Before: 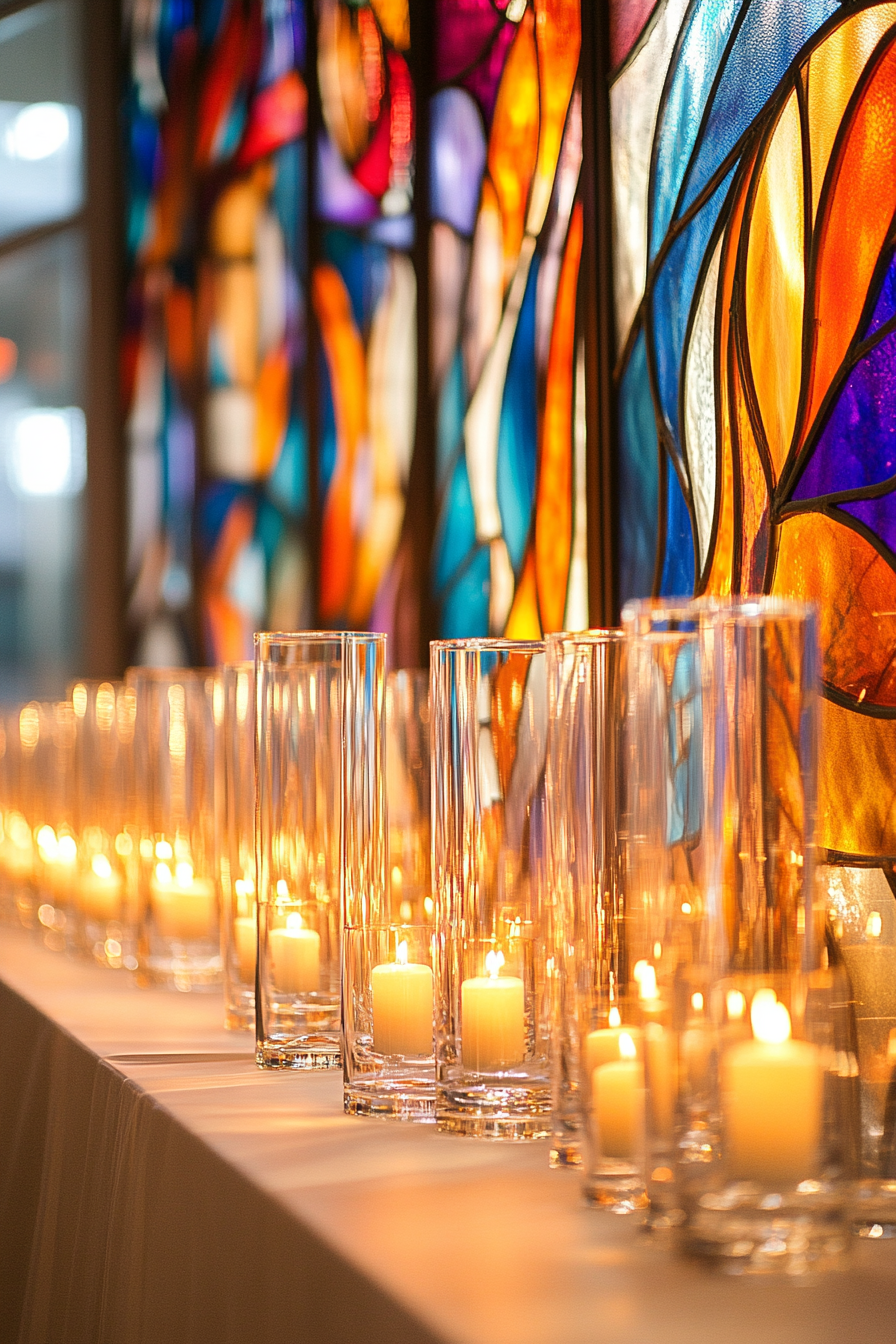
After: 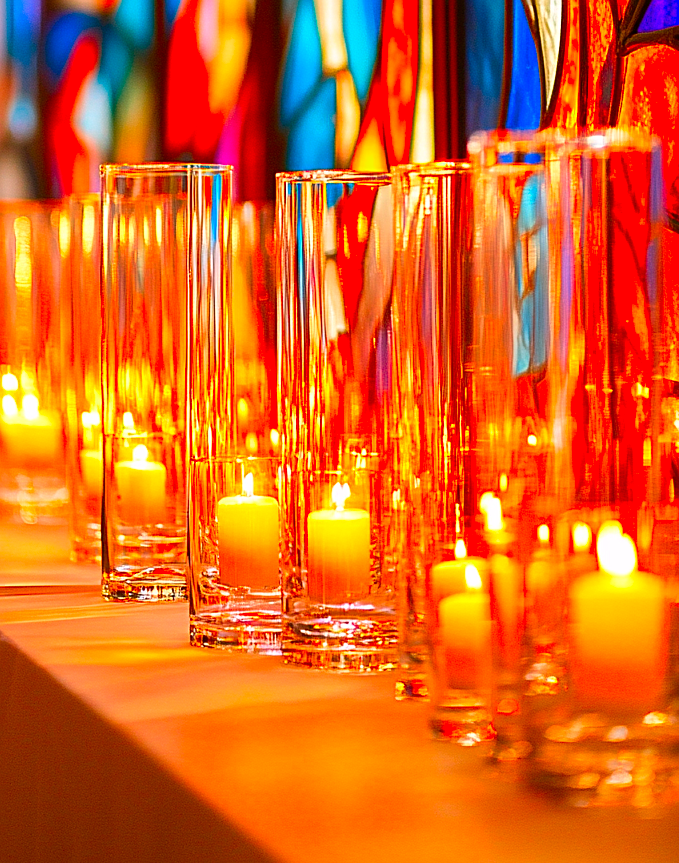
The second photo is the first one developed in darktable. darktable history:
crop and rotate: left 17.256%, top 34.851%, right 6.87%, bottom 0.903%
sharpen: on, module defaults
color correction: highlights a* 1.49, highlights b* -1.66, saturation 2.47
